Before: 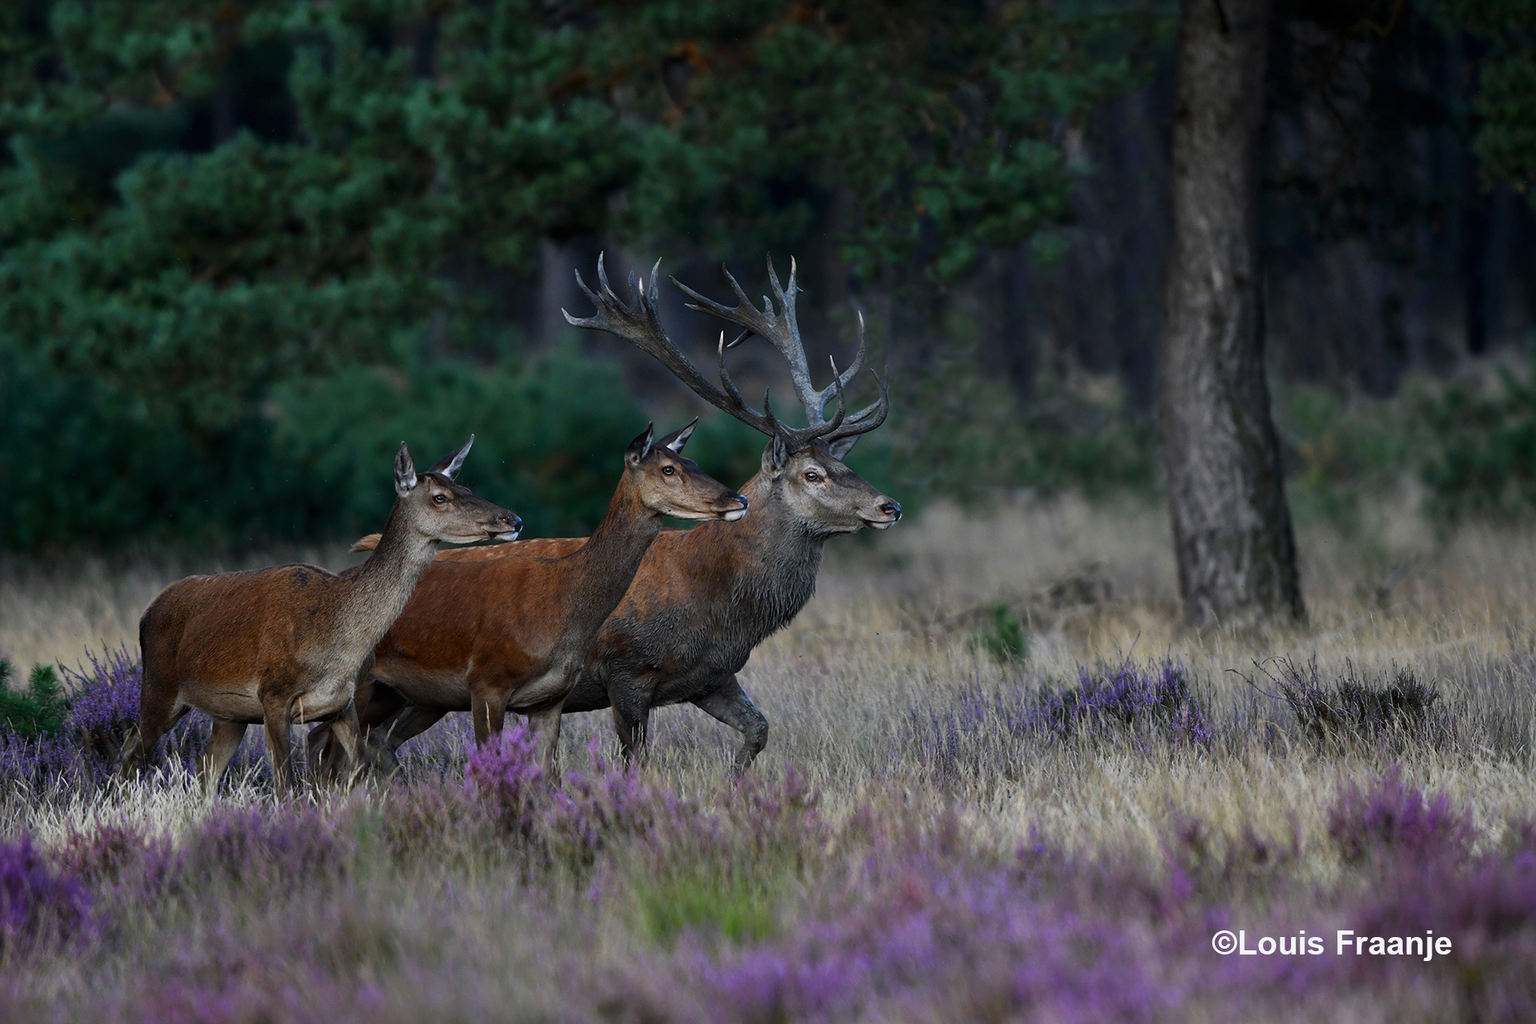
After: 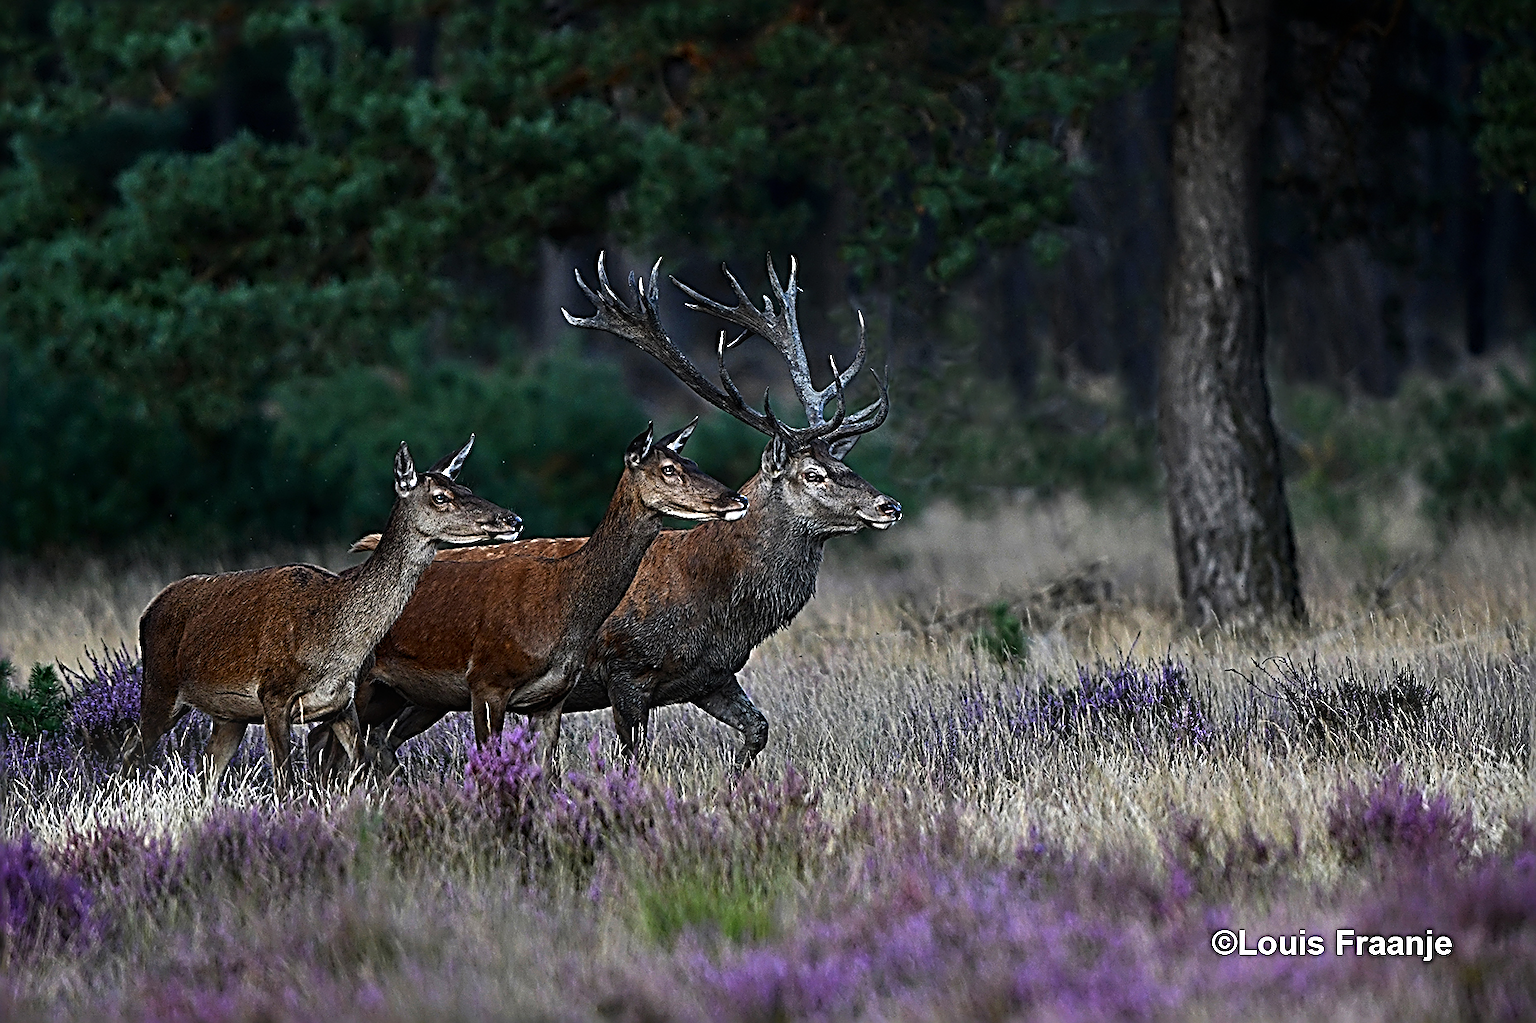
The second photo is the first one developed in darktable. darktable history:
bloom: size 9%, threshold 100%, strength 7%
tone equalizer: -8 EV -0.417 EV, -7 EV -0.389 EV, -6 EV -0.333 EV, -5 EV -0.222 EV, -3 EV 0.222 EV, -2 EV 0.333 EV, -1 EV 0.389 EV, +0 EV 0.417 EV, edges refinement/feathering 500, mask exposure compensation -1.57 EV, preserve details no
sharpen: radius 3.158, amount 1.731
